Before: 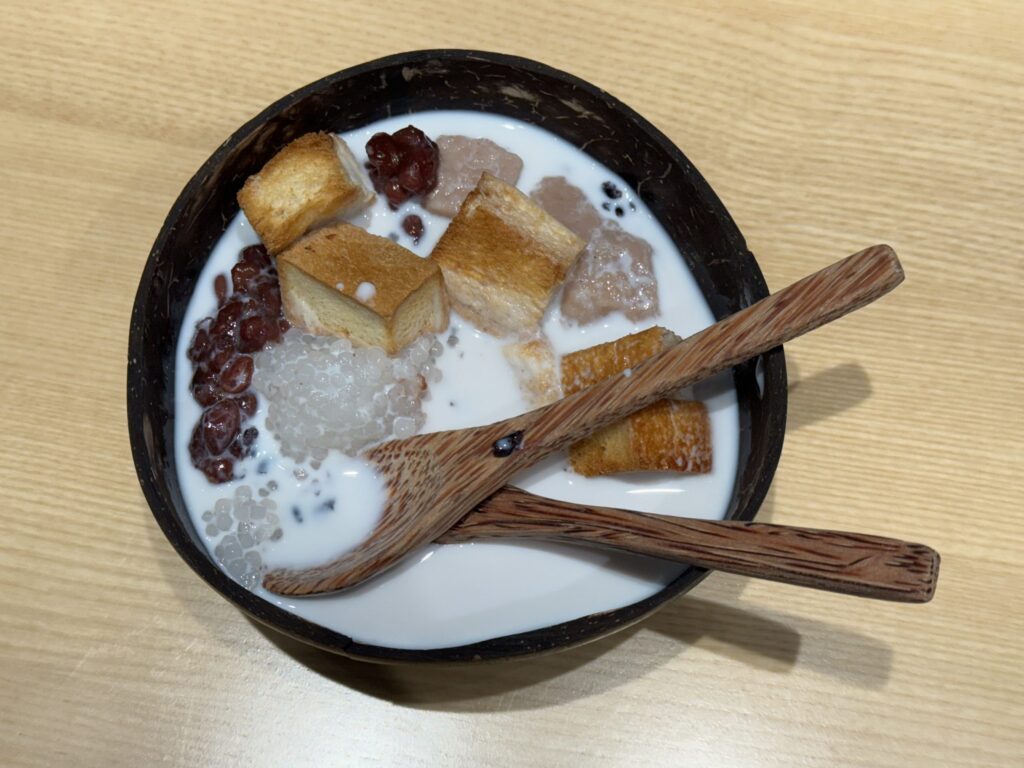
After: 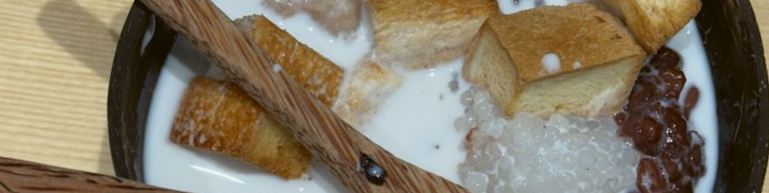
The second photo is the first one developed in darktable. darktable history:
crop and rotate: angle 16.12°, top 30.835%, bottom 35.653%
color balance: lift [1.004, 1.002, 1.002, 0.998], gamma [1, 1.007, 1.002, 0.993], gain [1, 0.977, 1.013, 1.023], contrast -3.64%
